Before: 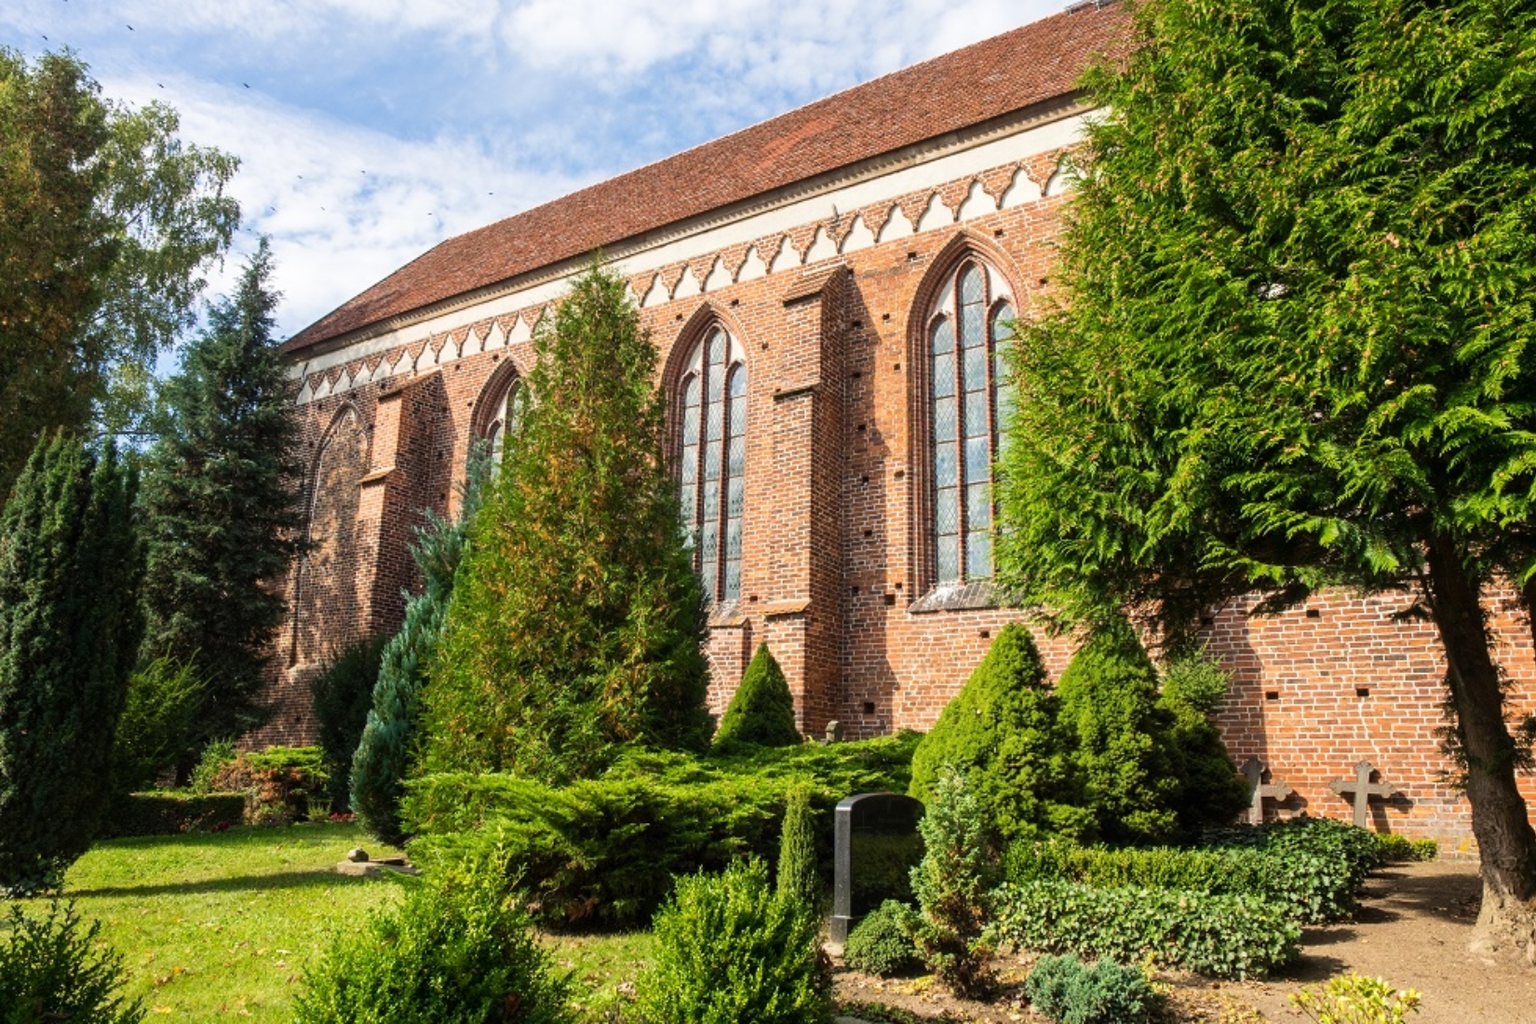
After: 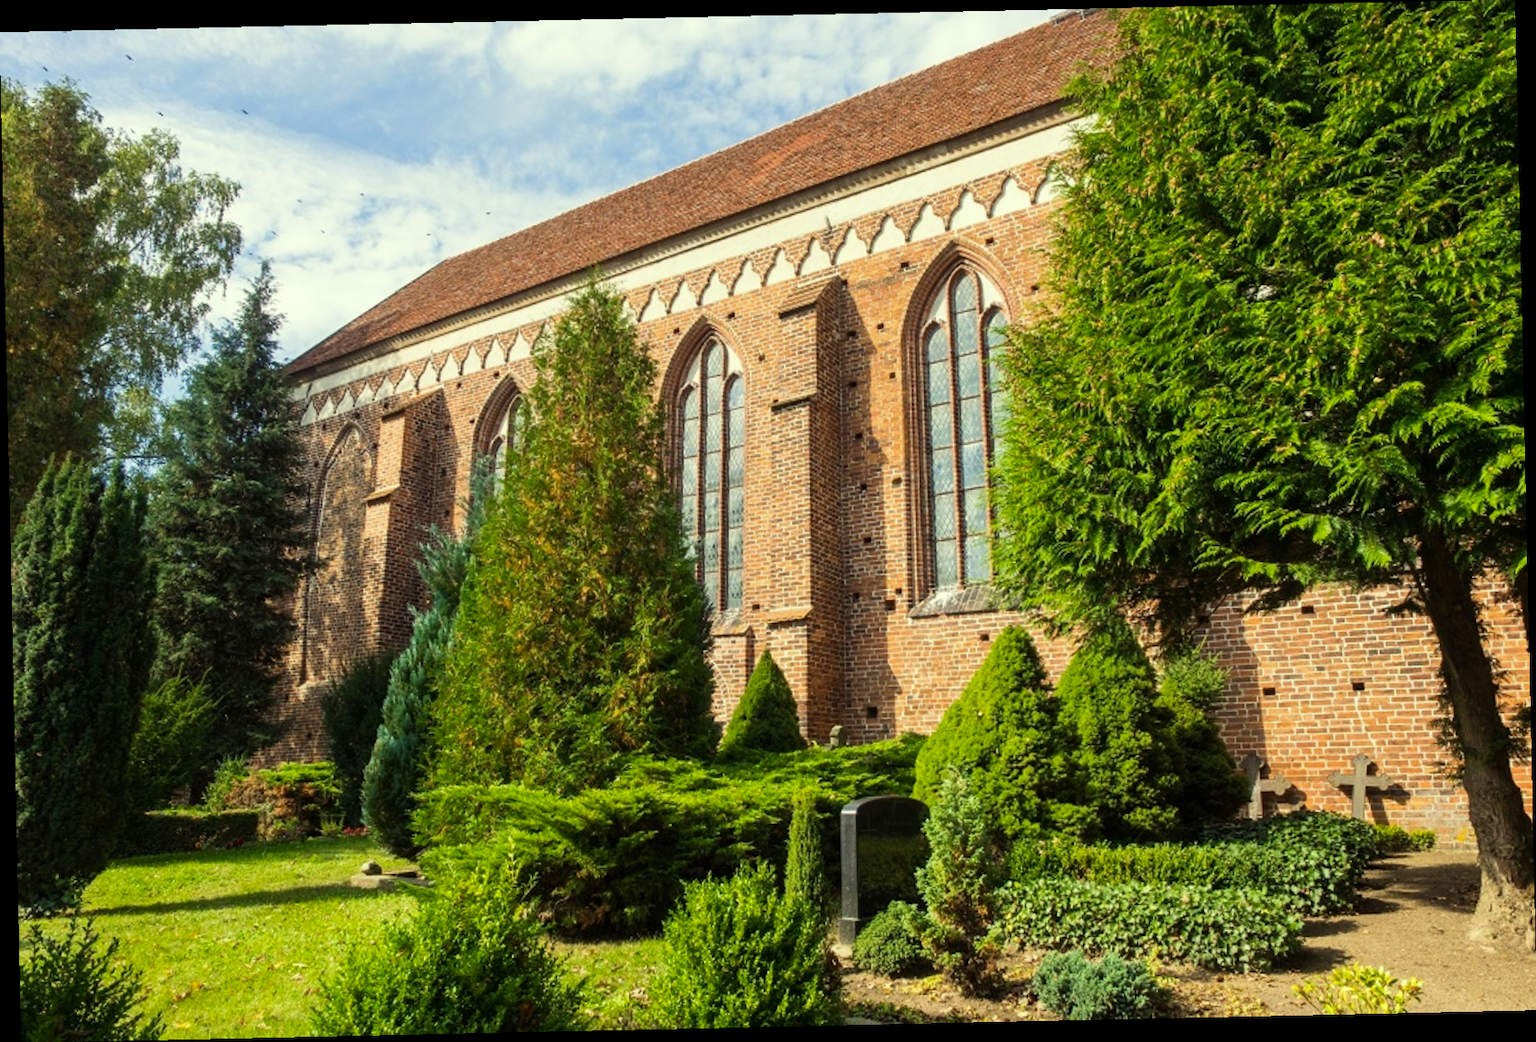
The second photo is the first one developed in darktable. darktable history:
rotate and perspective: rotation -1.24°, automatic cropping off
color correction: highlights a* -5.94, highlights b* 11.19
white balance: emerald 1
